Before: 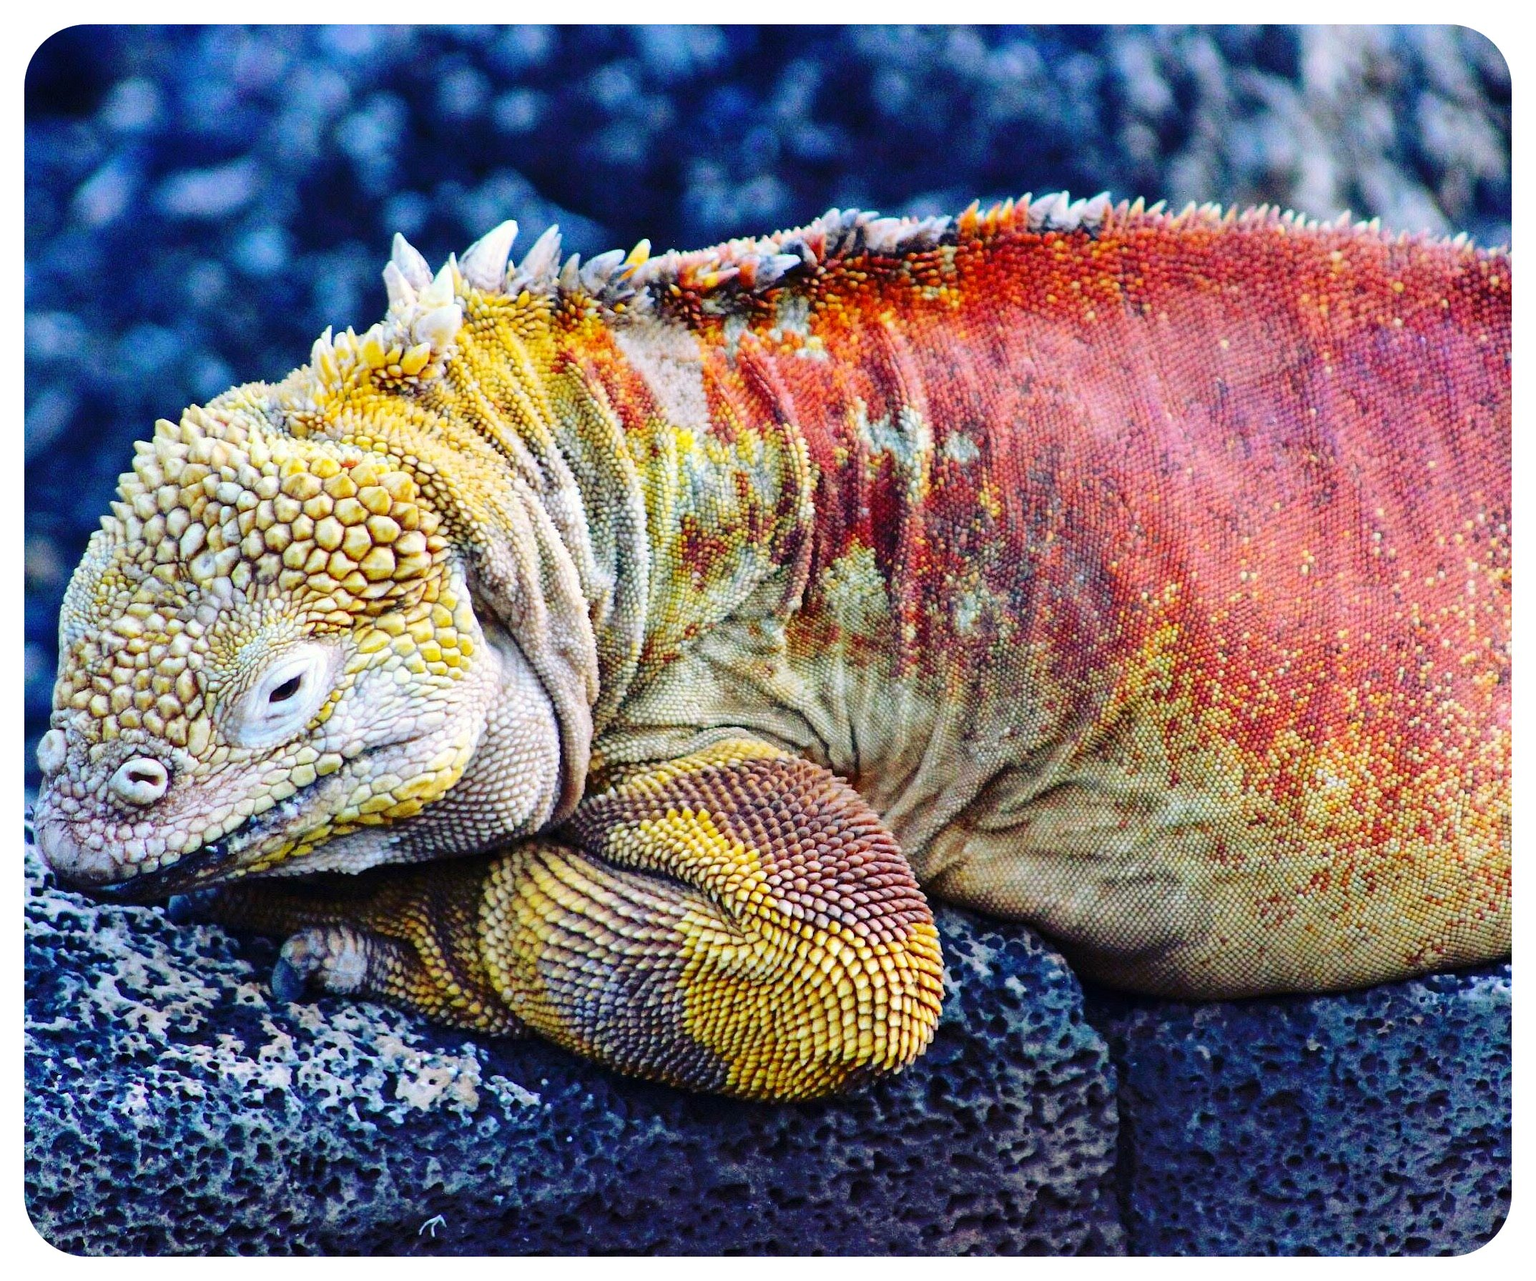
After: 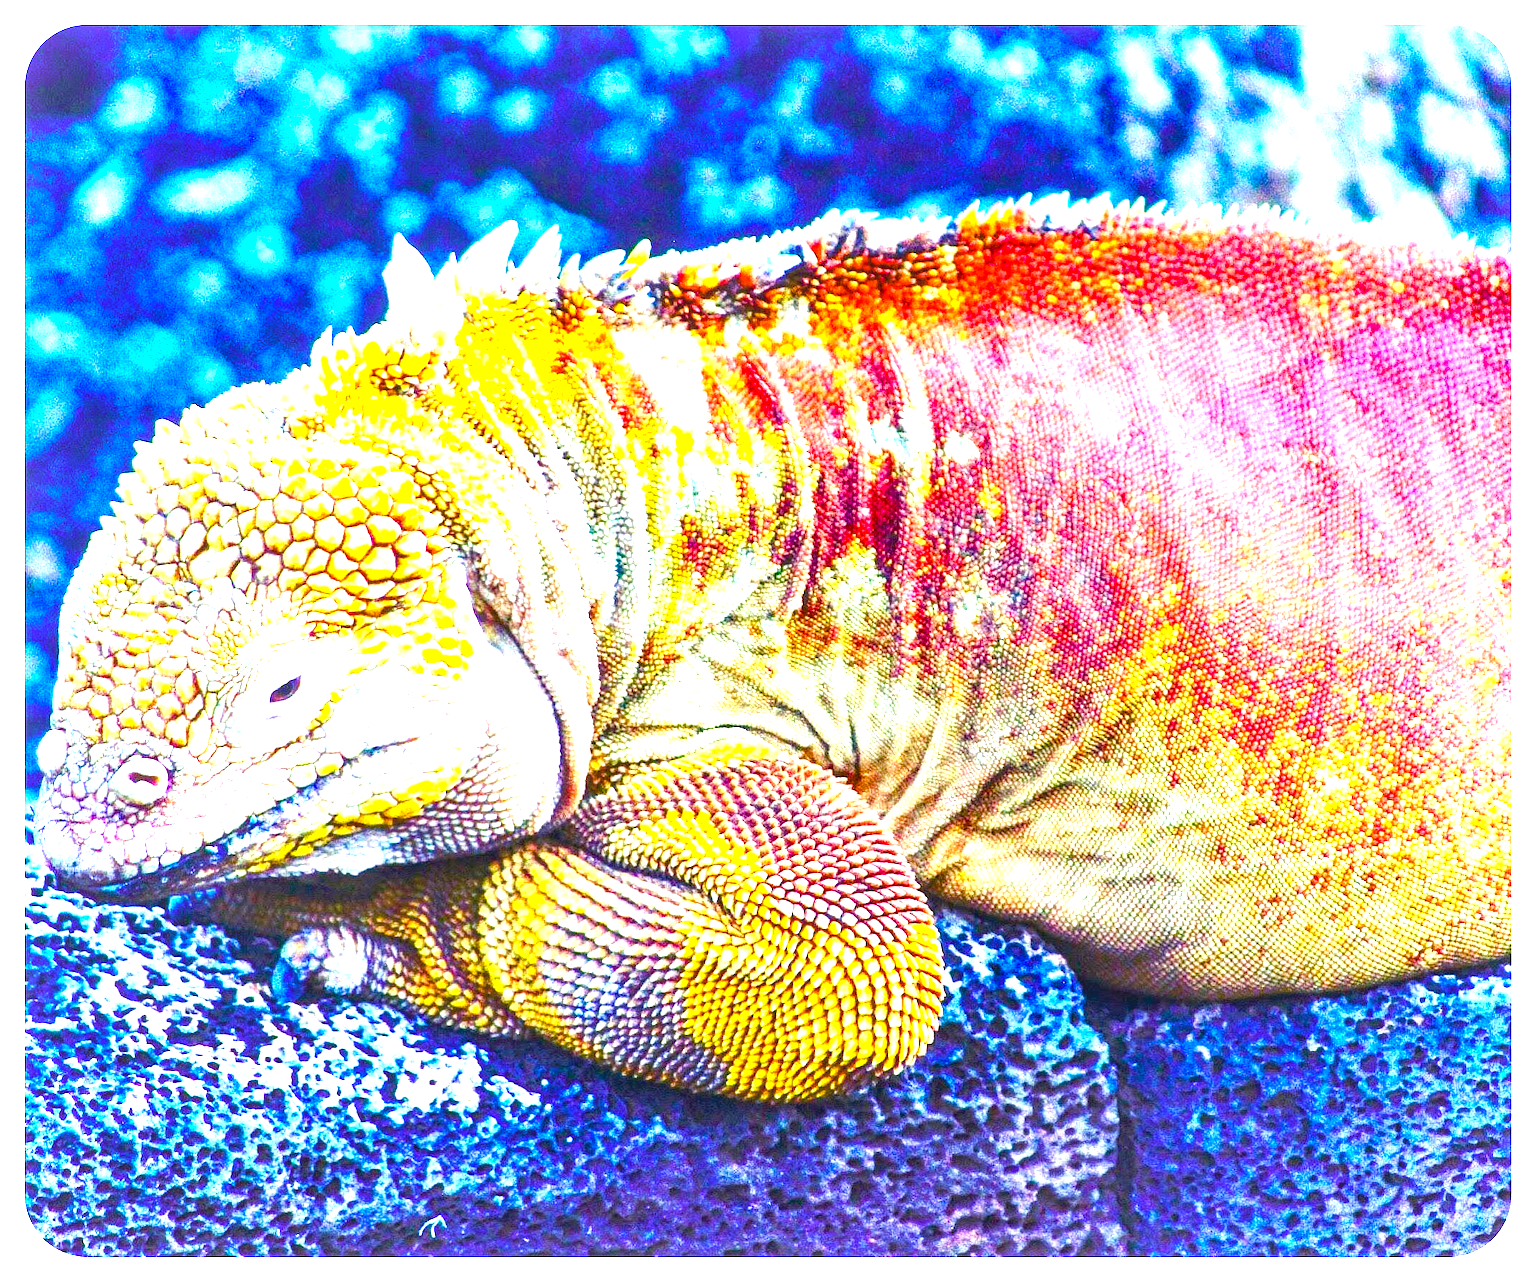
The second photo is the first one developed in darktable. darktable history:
color balance rgb: perceptual saturation grading › global saturation 24.559%, perceptual saturation grading › highlights -24.063%, perceptual saturation grading › mid-tones 23.977%, perceptual saturation grading › shadows 39.329%, global vibrance 50.701%
local contrast: on, module defaults
exposure: black level correction 0, exposure 1.929 EV, compensate highlight preservation false
